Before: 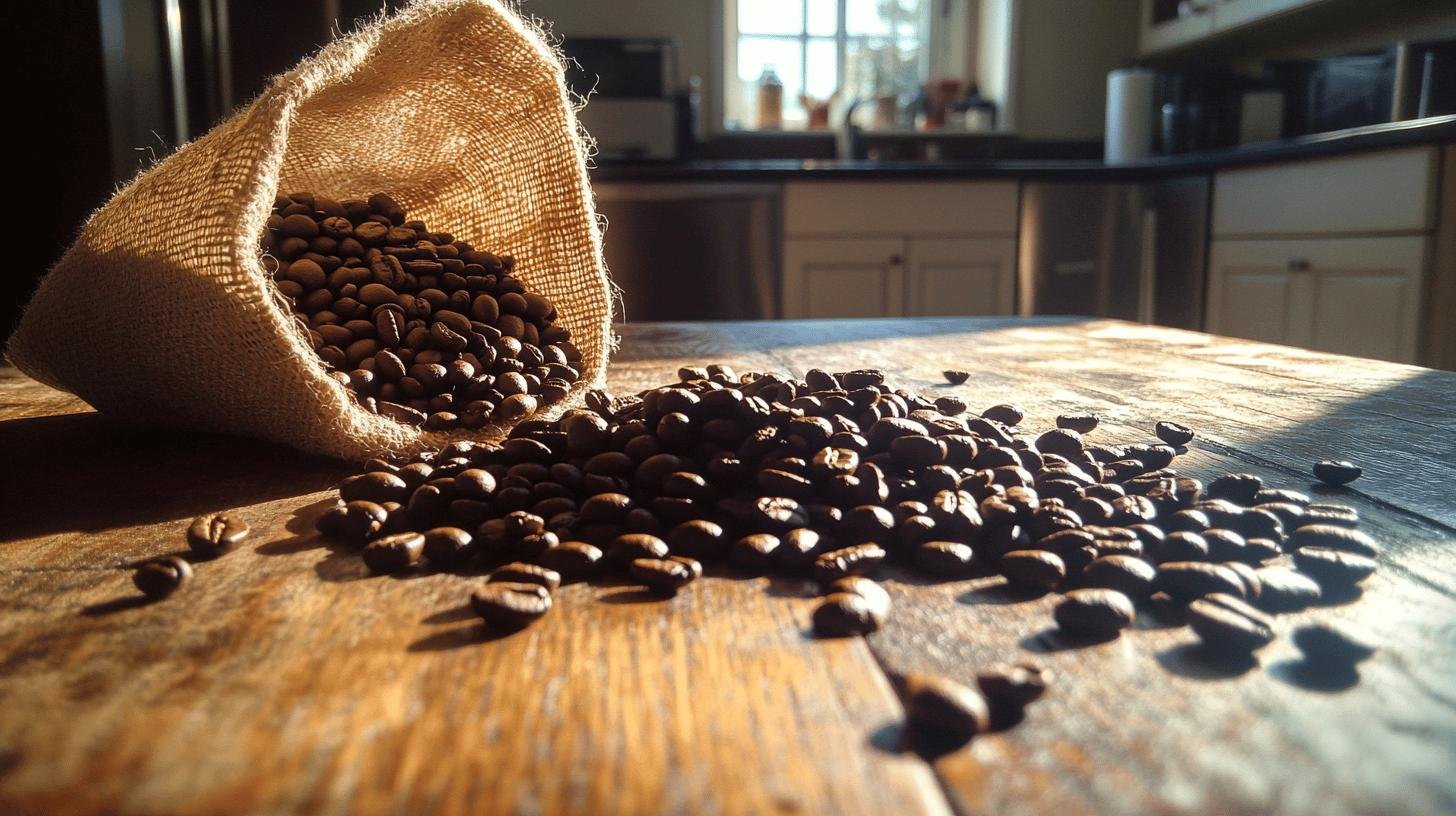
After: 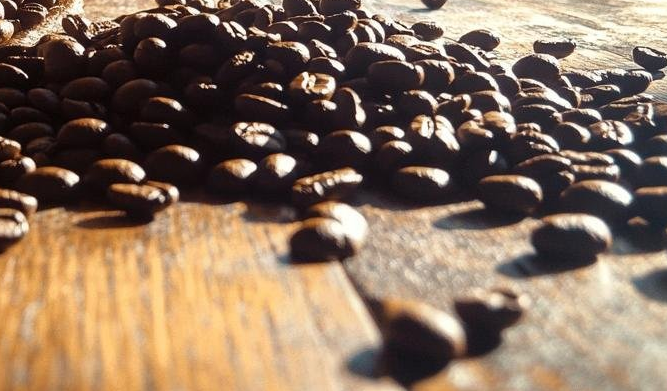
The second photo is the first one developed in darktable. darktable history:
crop: left 35.942%, top 45.962%, right 18.181%, bottom 6.024%
